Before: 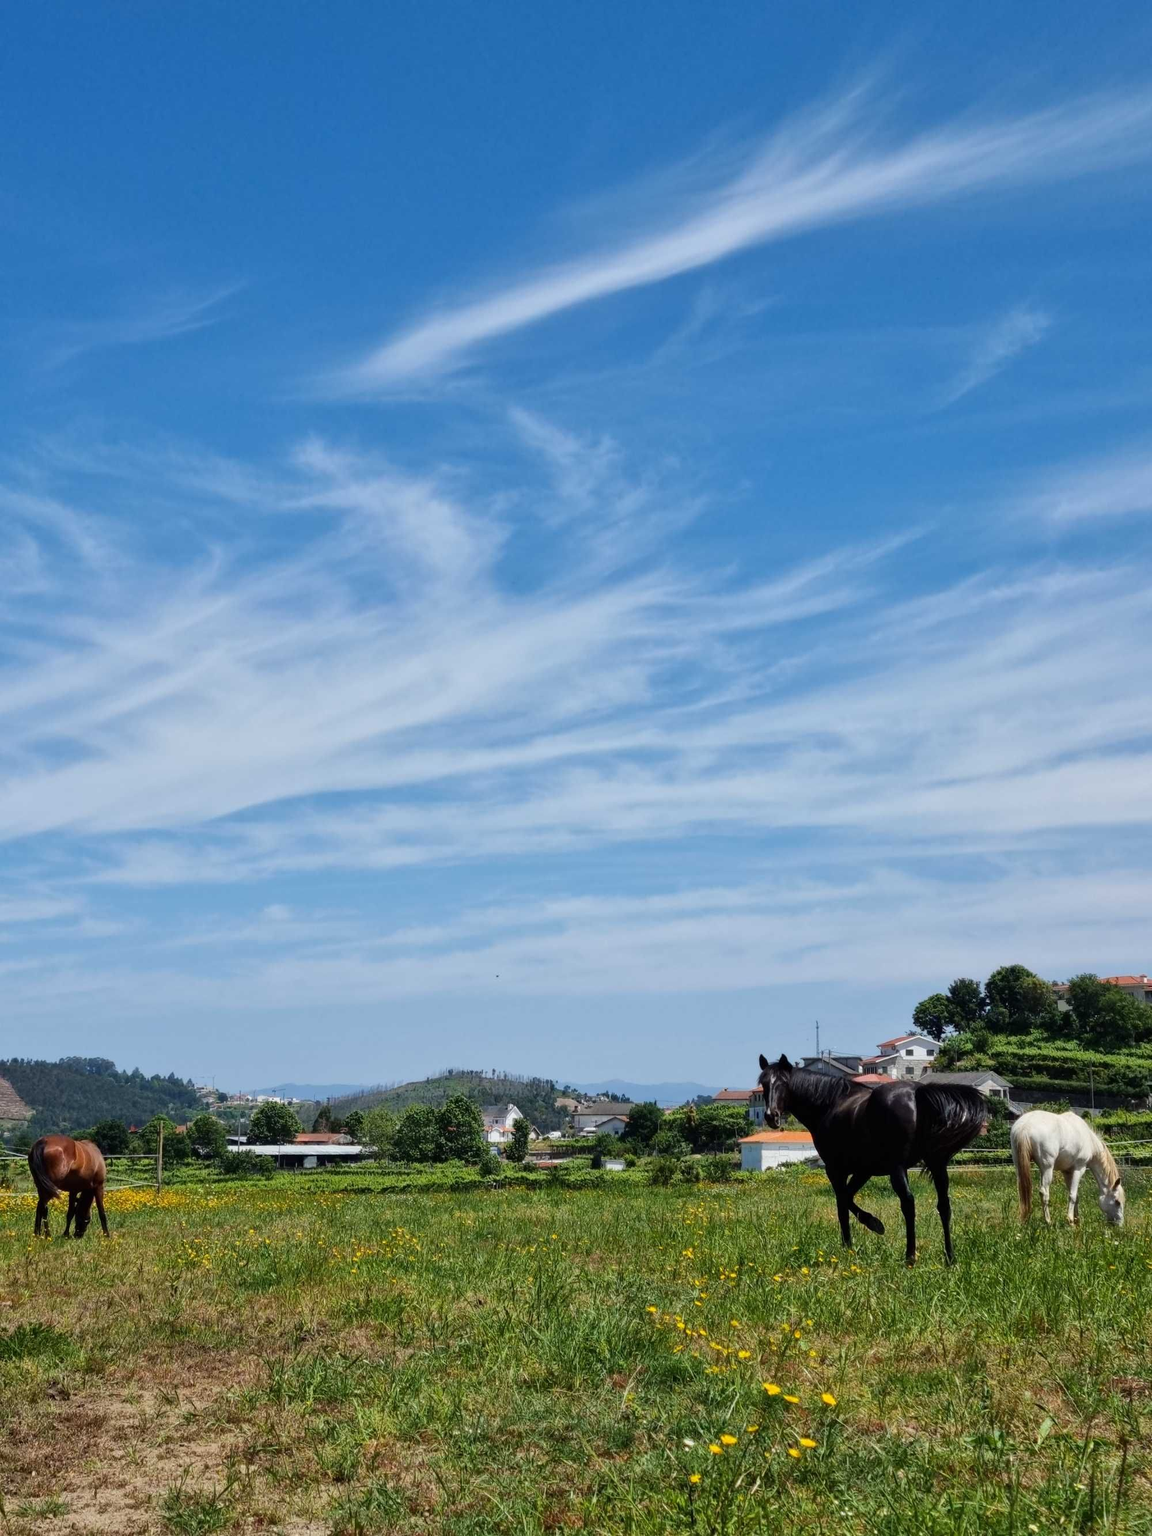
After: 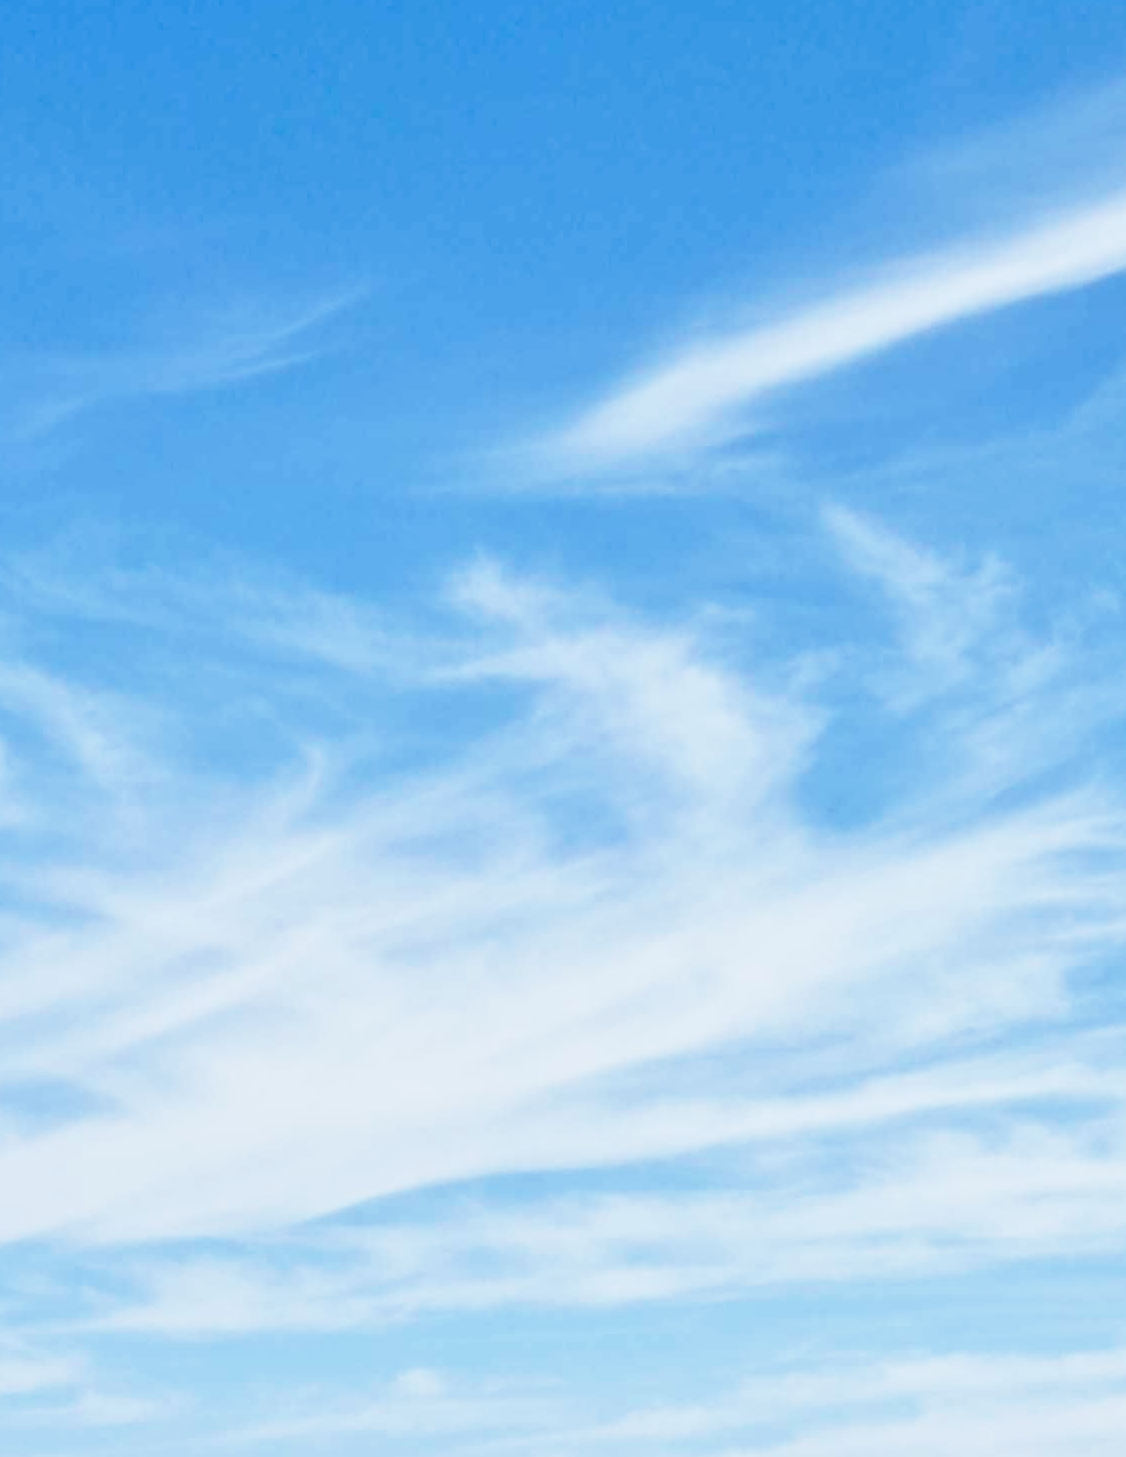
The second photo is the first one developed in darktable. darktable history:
crop and rotate: left 3.056%, top 7.608%, right 40.643%, bottom 37.75%
base curve: curves: ch0 [(0, 0) (0.028, 0.03) (0.121, 0.232) (0.46, 0.748) (0.859, 0.968) (1, 1)], preserve colors none
